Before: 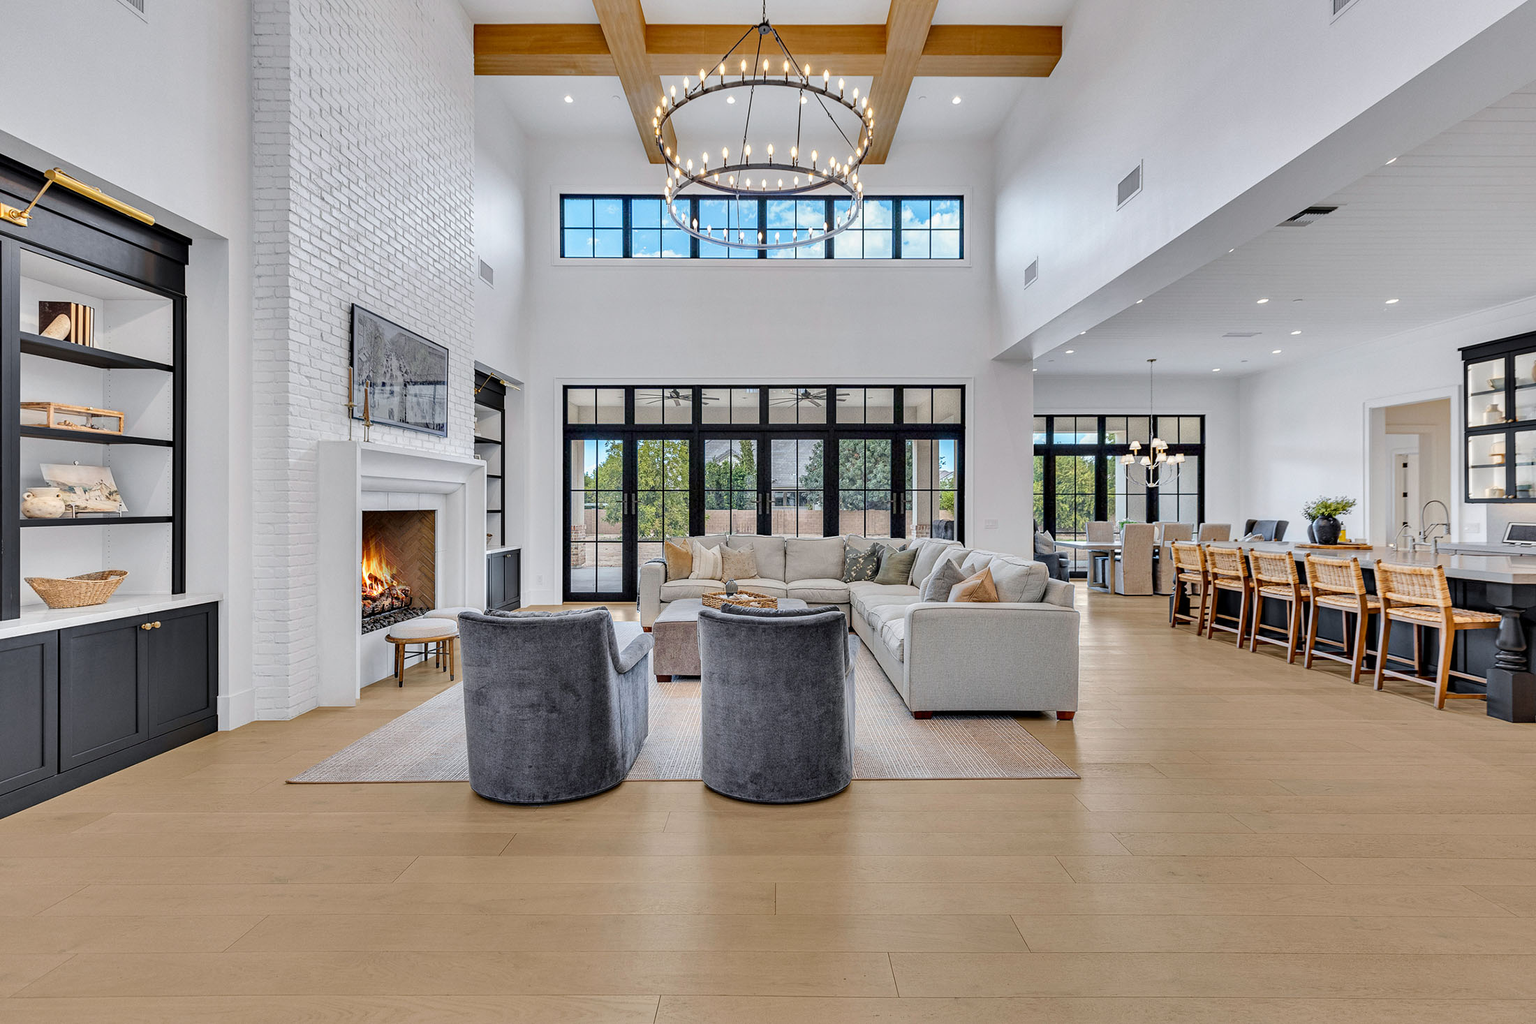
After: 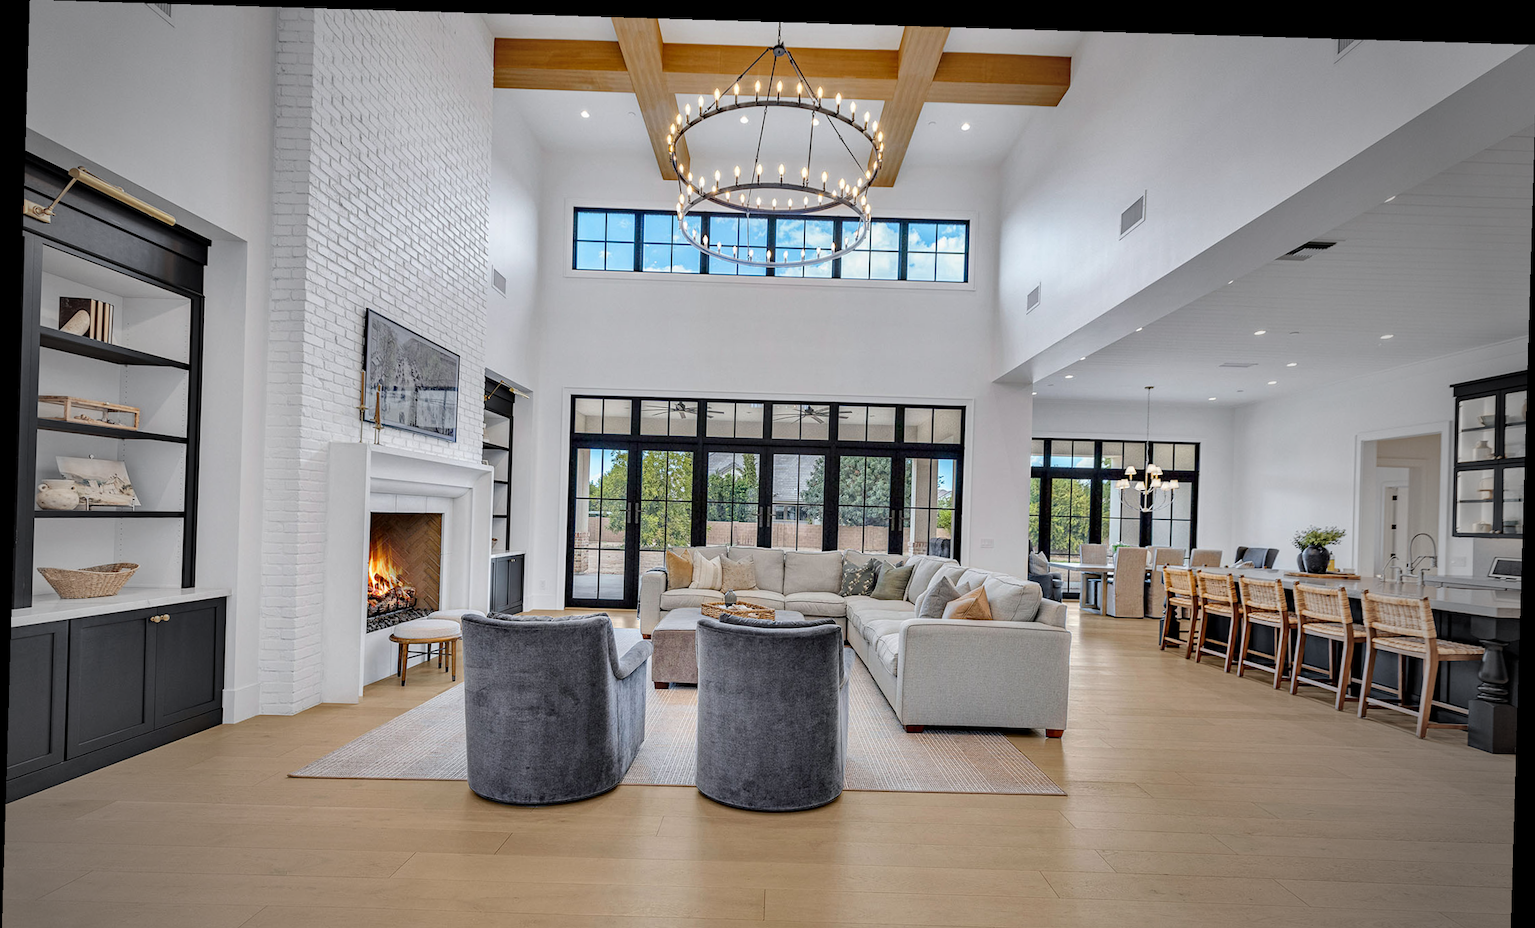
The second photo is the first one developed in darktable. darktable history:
rotate and perspective: rotation 1.72°, automatic cropping off
vignetting: fall-off start 64.63%, center (-0.034, 0.148), width/height ratio 0.881
crop and rotate: top 0%, bottom 11.49%
